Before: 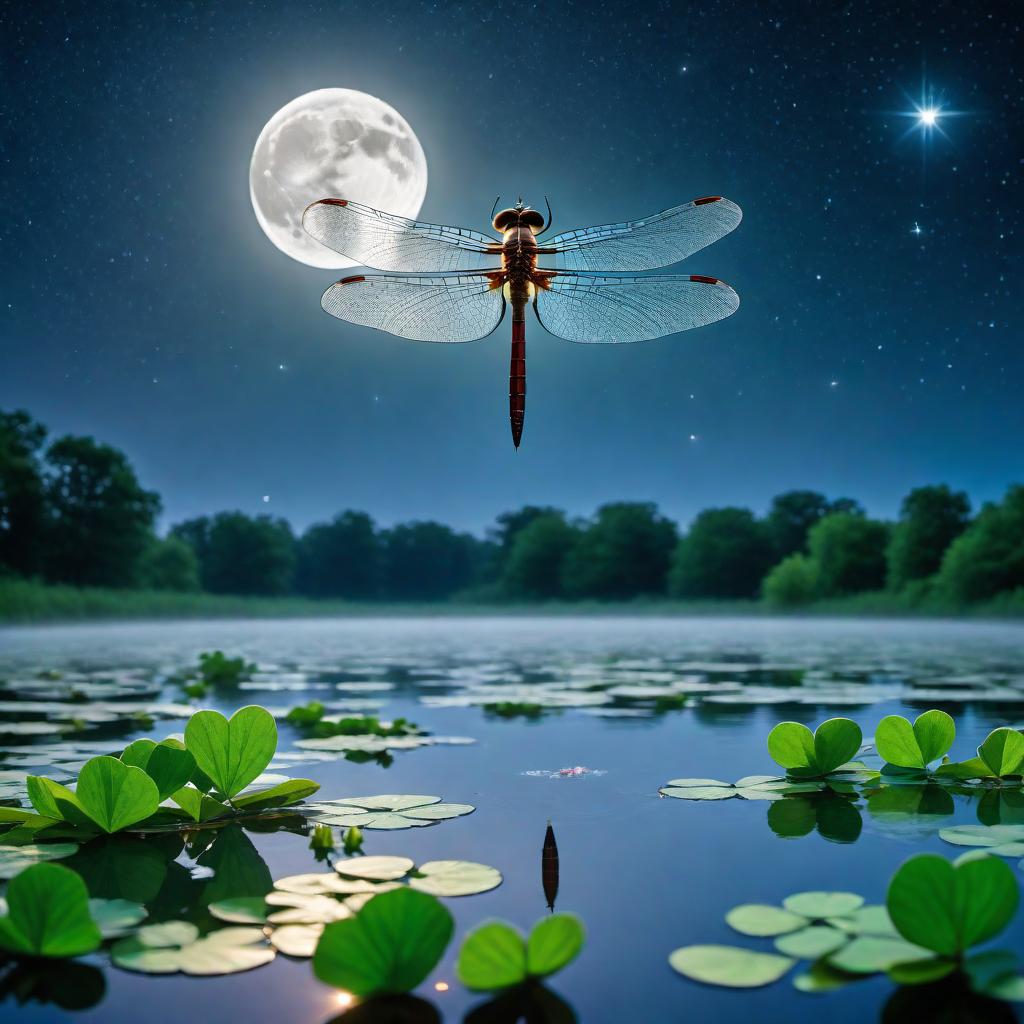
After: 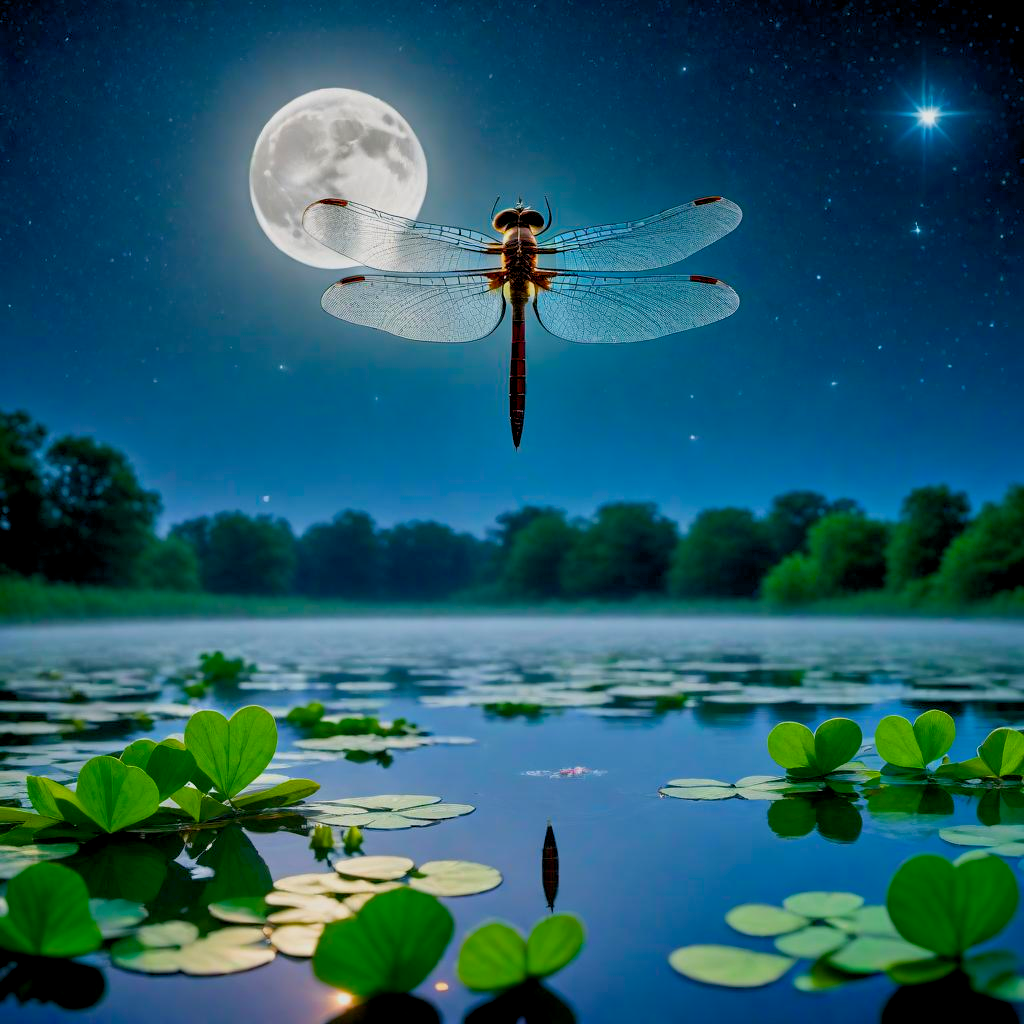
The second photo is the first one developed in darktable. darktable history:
color balance rgb: global offset › luminance -0.484%, perceptual saturation grading › global saturation 40.181%, perceptual brilliance grading › global brilliance -1.416%, perceptual brilliance grading › highlights -1.769%, perceptual brilliance grading › mid-tones -1.624%, perceptual brilliance grading › shadows -0.808%, contrast -9.997%
